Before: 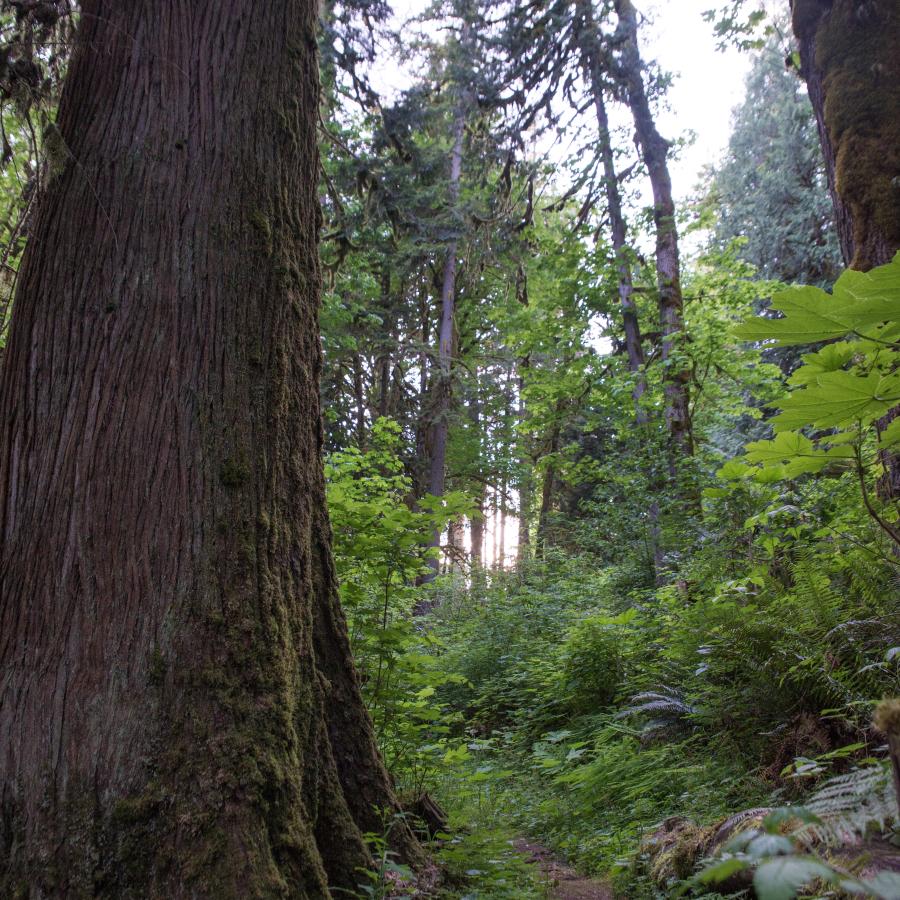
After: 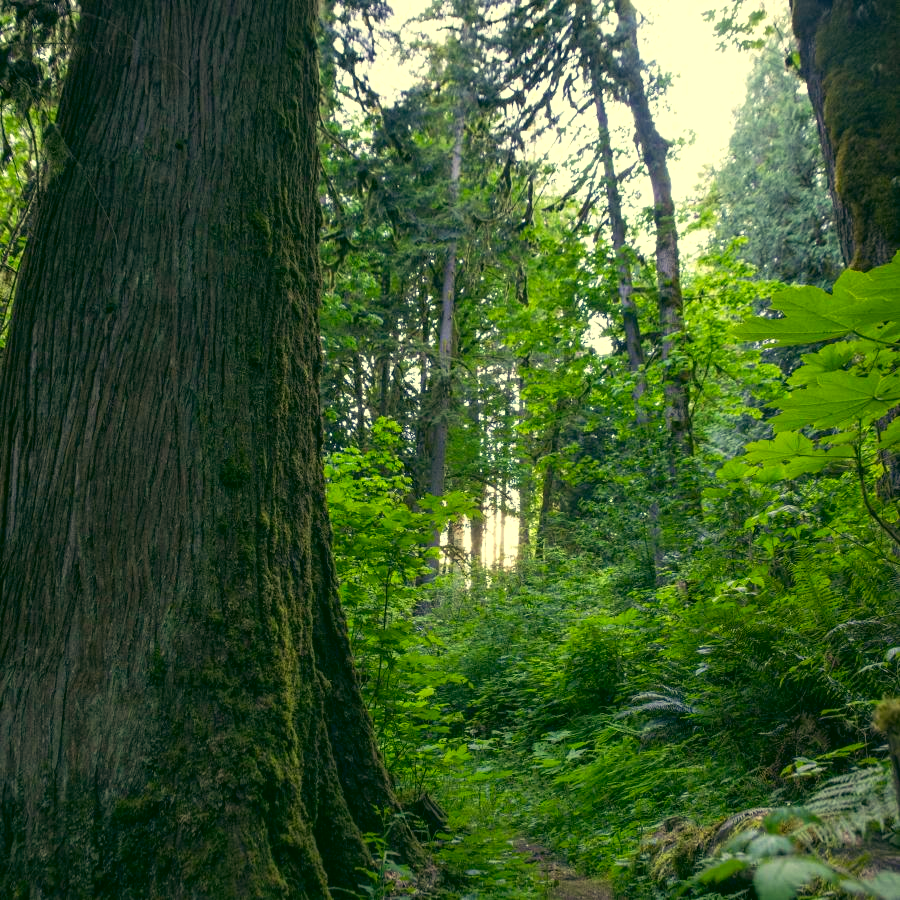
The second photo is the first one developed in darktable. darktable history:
color correction: highlights a* 5.62, highlights b* 33.57, shadows a* -25.86, shadows b* 4.02
color balance rgb: shadows lift › luminance 0.49%, shadows lift › chroma 6.83%, shadows lift › hue 300.29°, power › hue 208.98°, highlights gain › luminance 20.24%, highlights gain › chroma 2.73%, highlights gain › hue 173.85°, perceptual saturation grading › global saturation 18.05%
